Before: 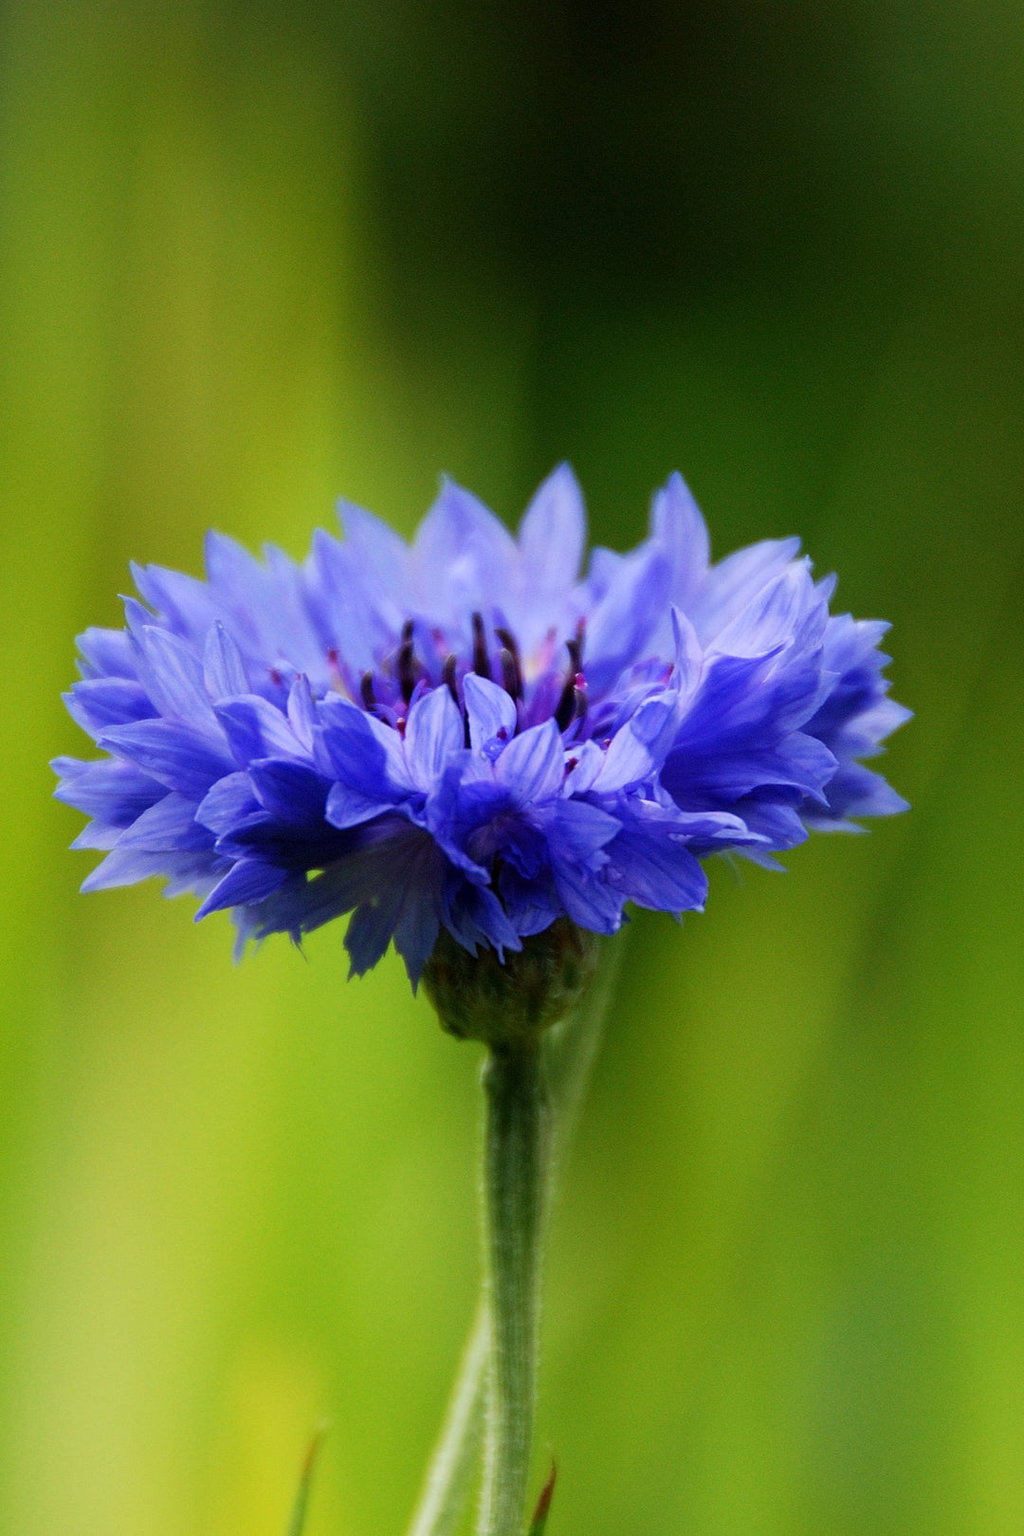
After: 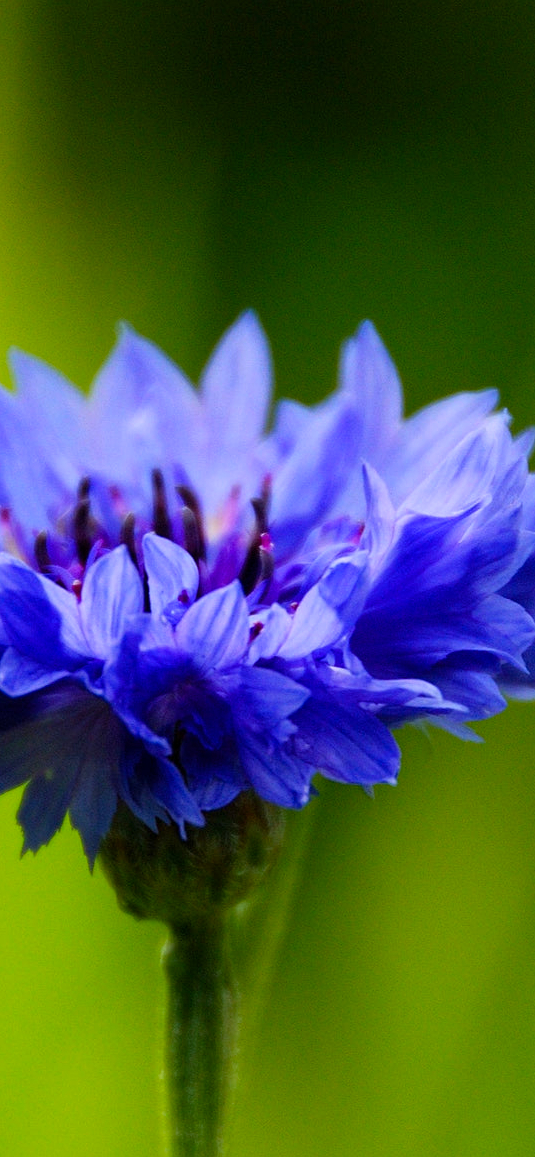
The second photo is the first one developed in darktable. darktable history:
white balance: emerald 1
crop: left 32.075%, top 10.976%, right 18.355%, bottom 17.596%
color balance rgb: perceptual saturation grading › global saturation 20%, global vibrance 20%
